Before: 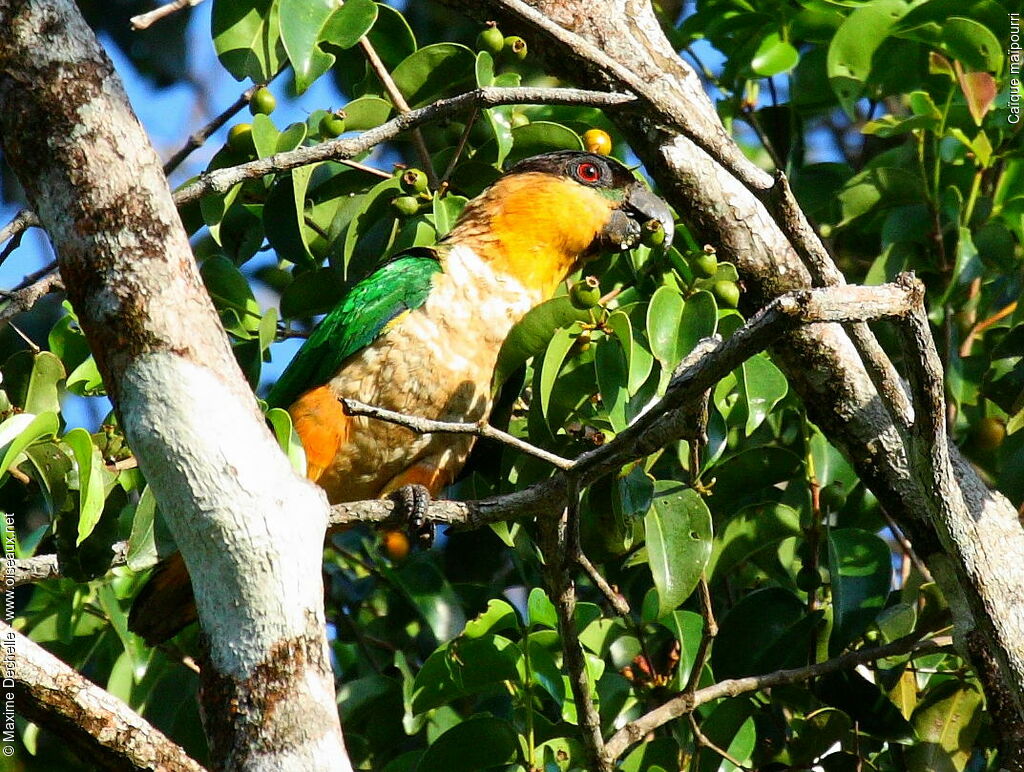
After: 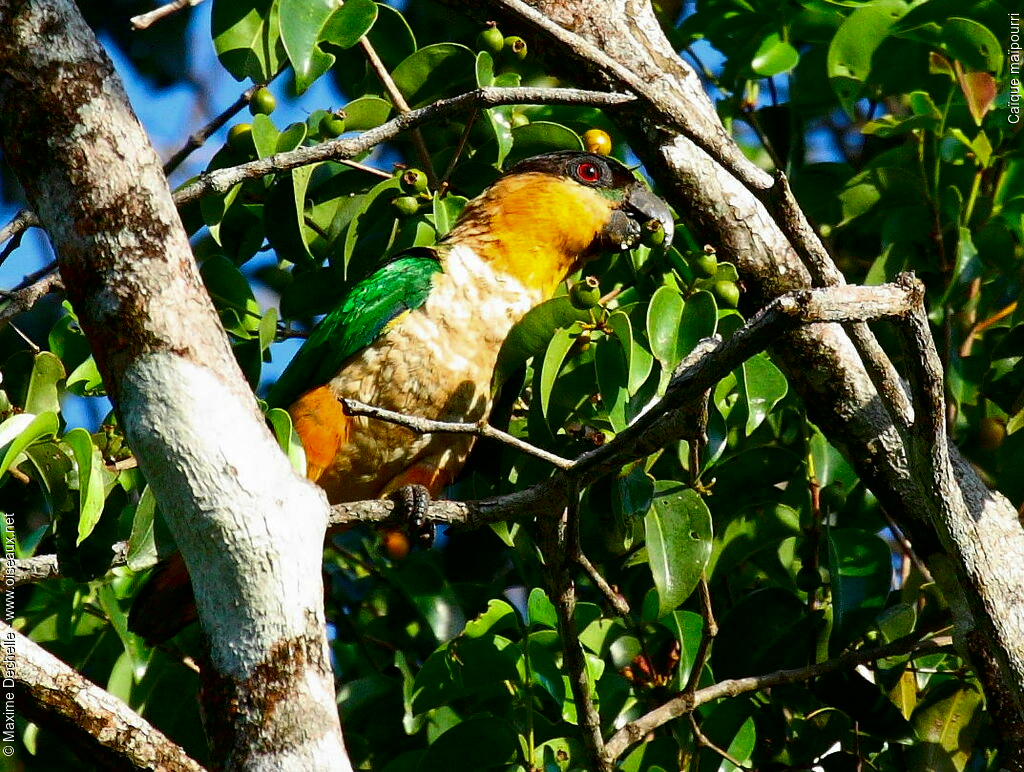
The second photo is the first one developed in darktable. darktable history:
contrast brightness saturation: brightness -0.211, saturation 0.076
